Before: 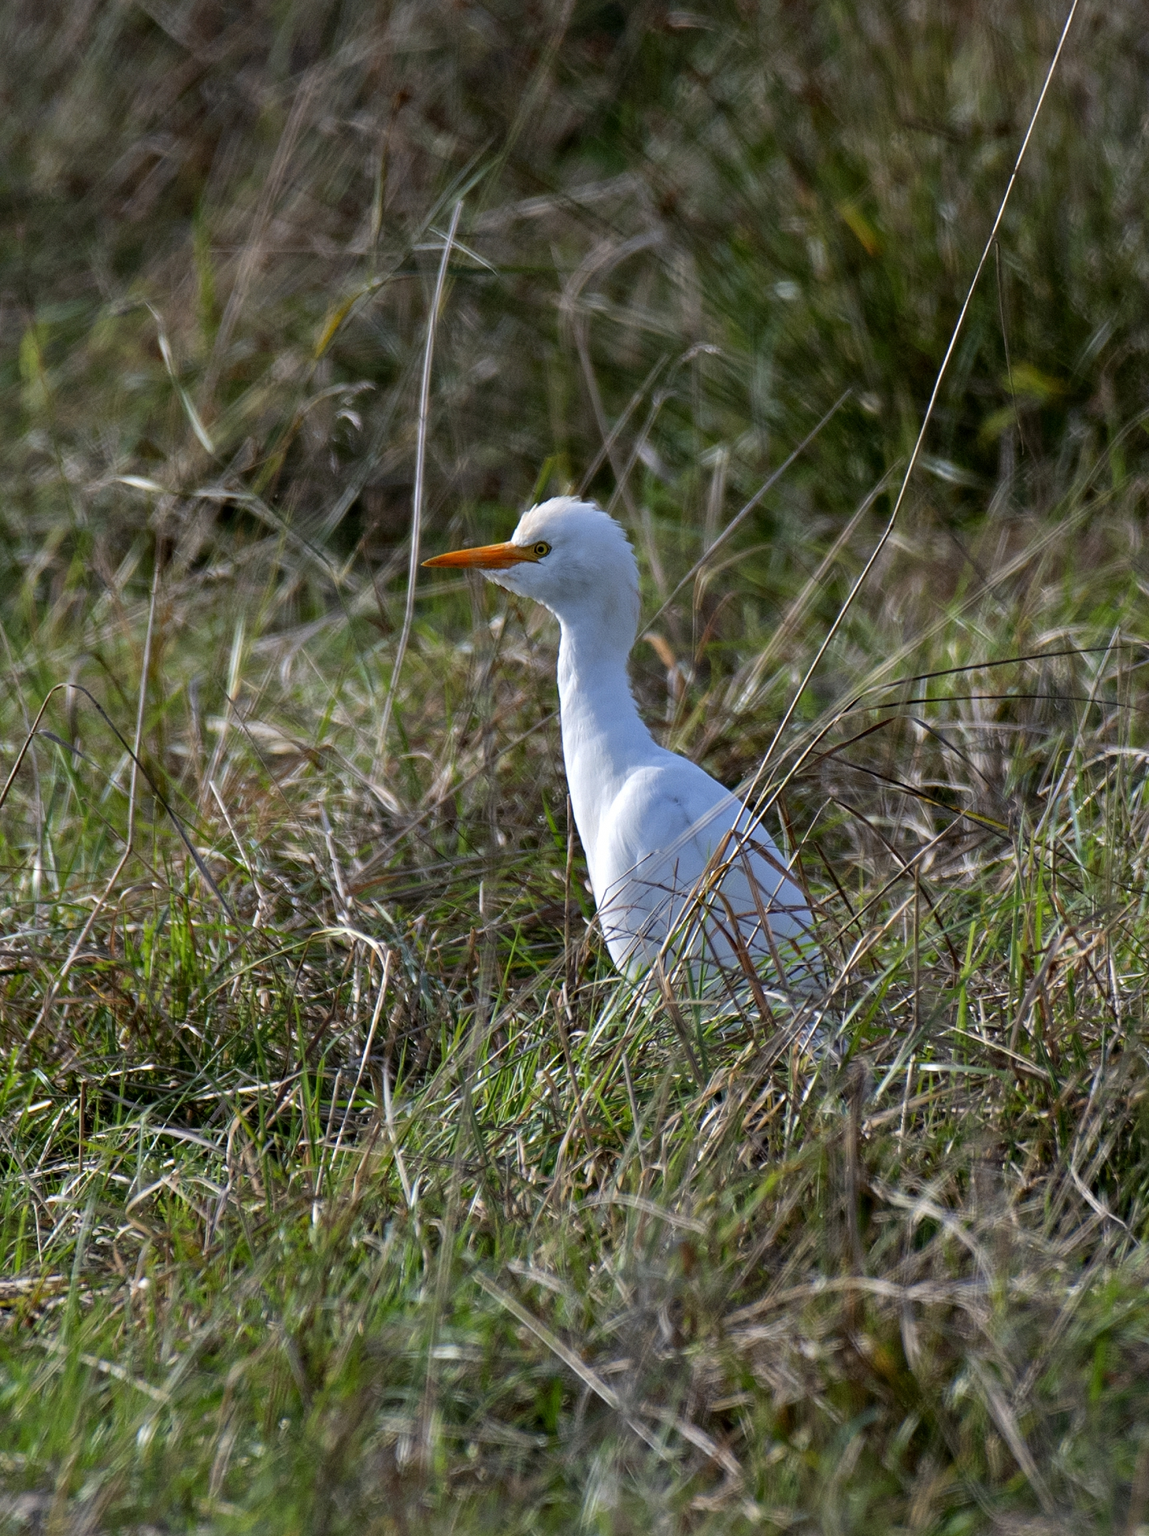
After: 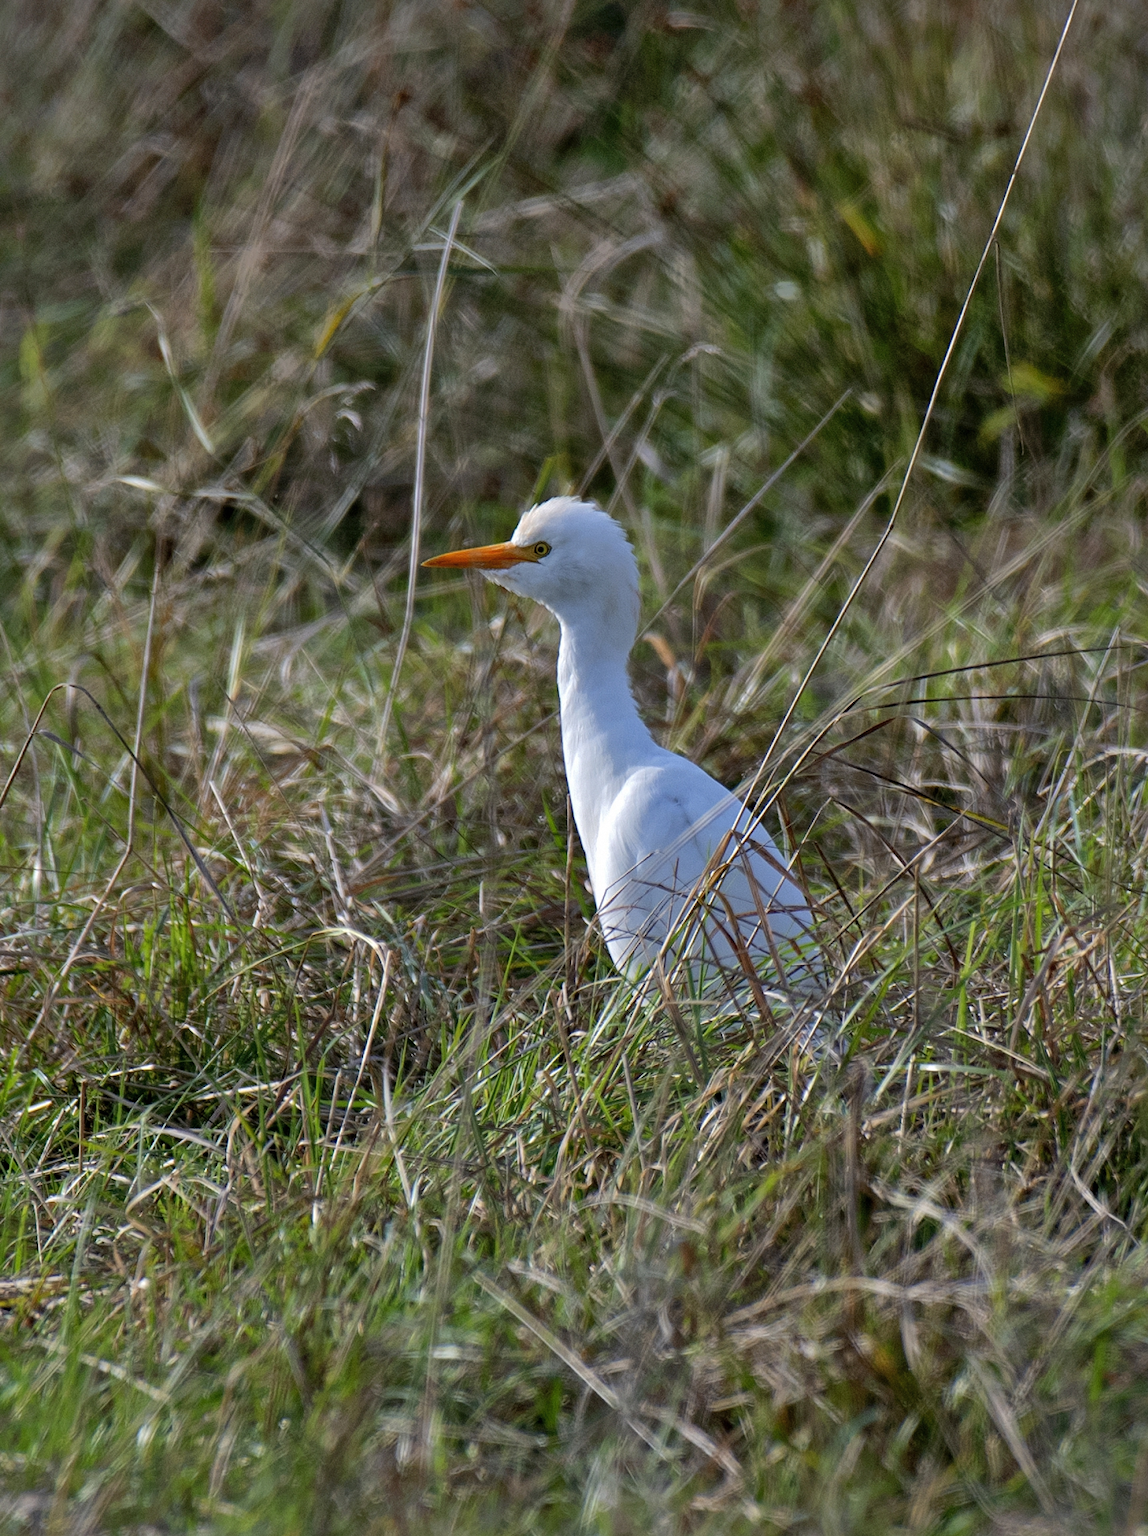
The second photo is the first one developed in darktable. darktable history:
exposure: black level correction 0, compensate exposure bias true, compensate highlight preservation false
shadows and highlights: highlights color adjustment 52.82%
